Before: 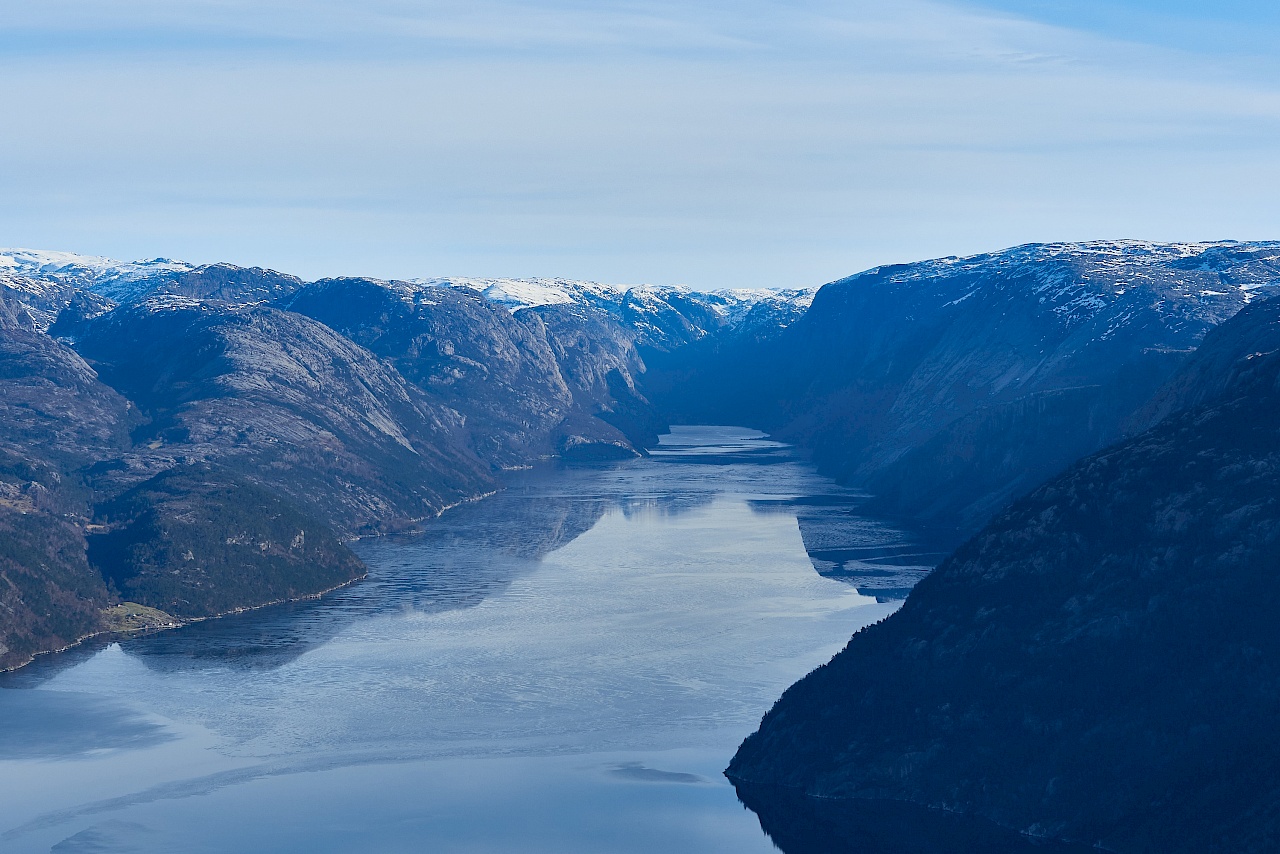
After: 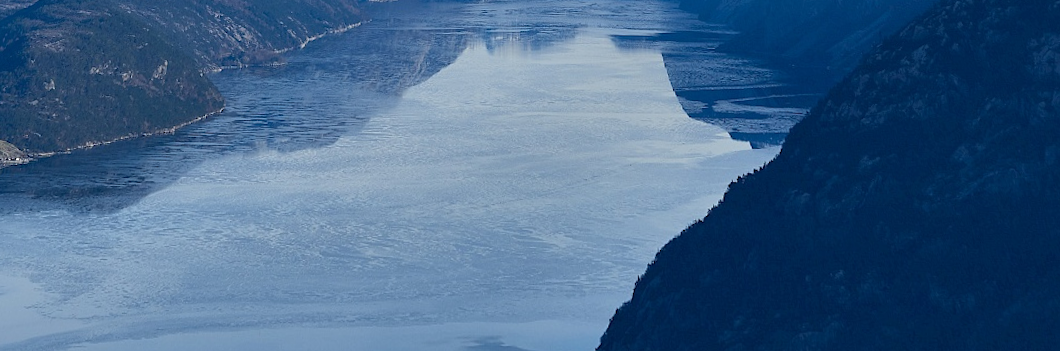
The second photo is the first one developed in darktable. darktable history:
crop: top 45.551%, bottom 12.262%
rotate and perspective: rotation 0.72°, lens shift (vertical) -0.352, lens shift (horizontal) -0.051, crop left 0.152, crop right 0.859, crop top 0.019, crop bottom 0.964
